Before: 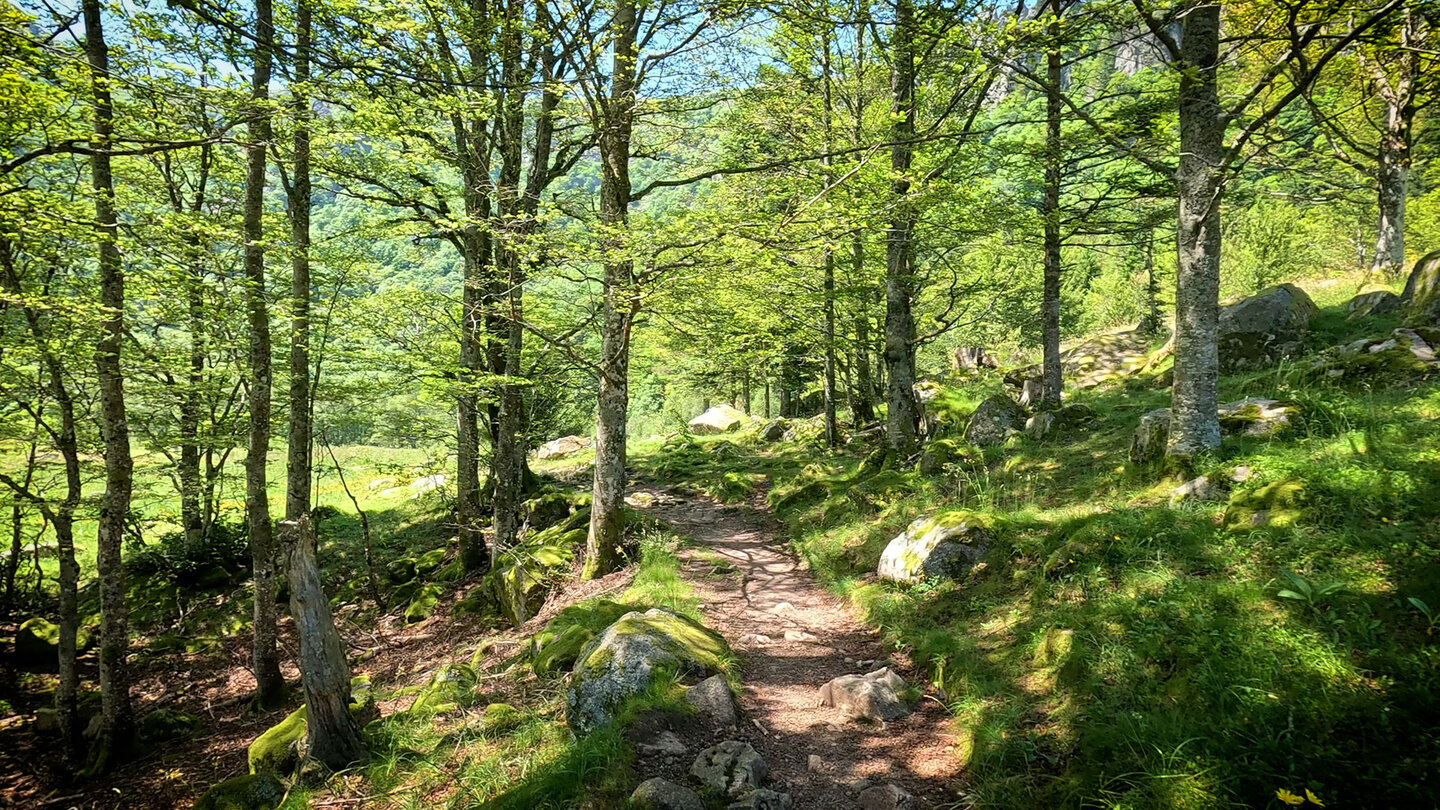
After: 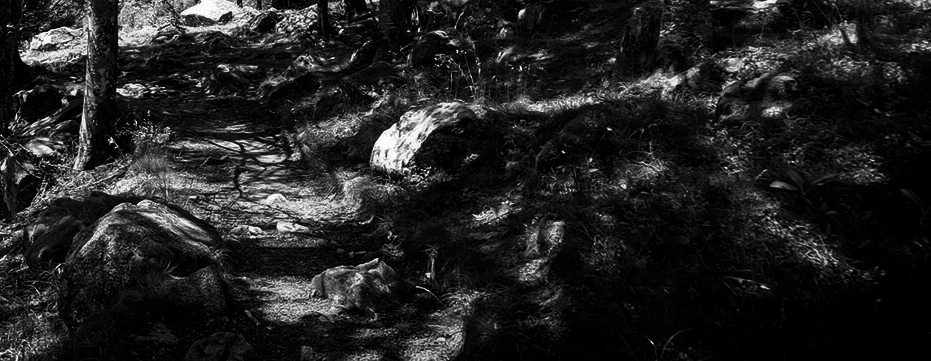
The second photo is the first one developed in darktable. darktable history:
contrast brightness saturation: contrast 0.017, brightness -0.997, saturation -0.99
crop and rotate: left 35.292%, top 50.609%, bottom 4.799%
